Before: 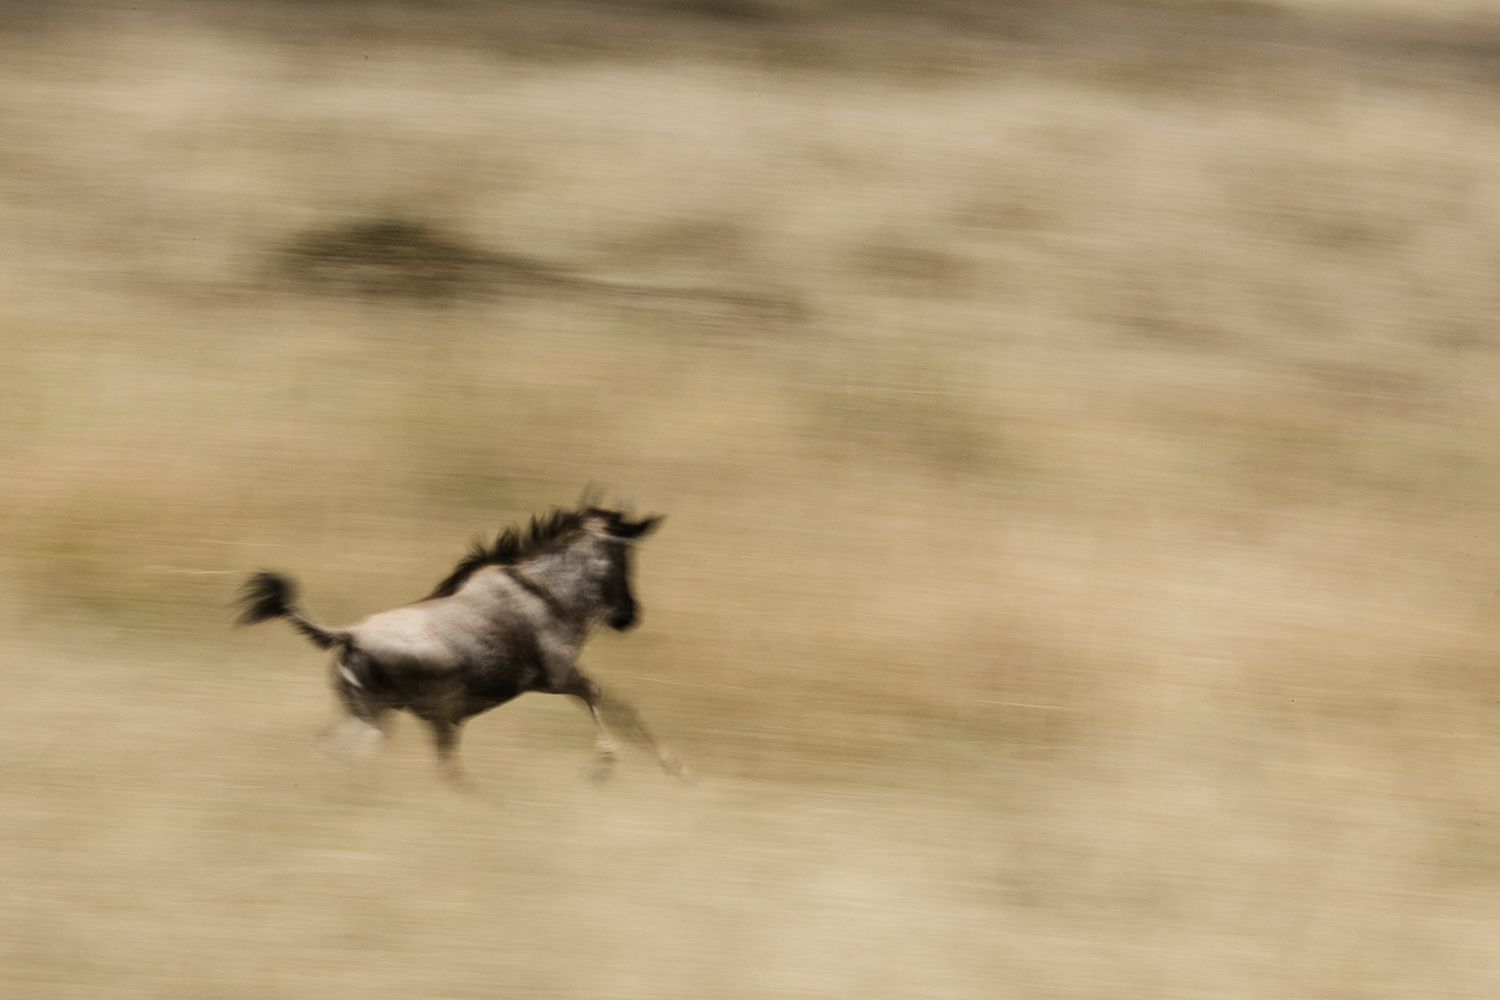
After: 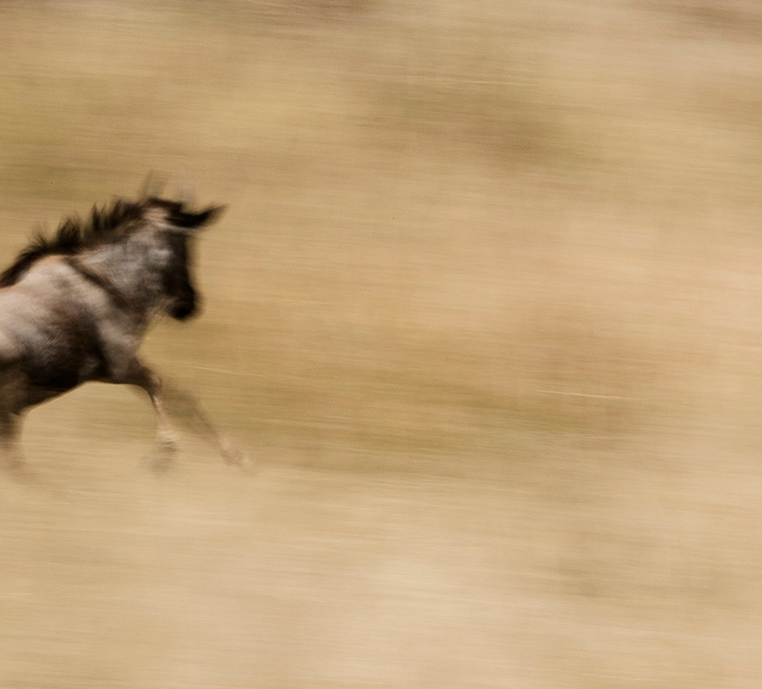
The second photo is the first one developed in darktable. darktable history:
crop and rotate: left 29.309%, top 31.014%, right 19.862%
